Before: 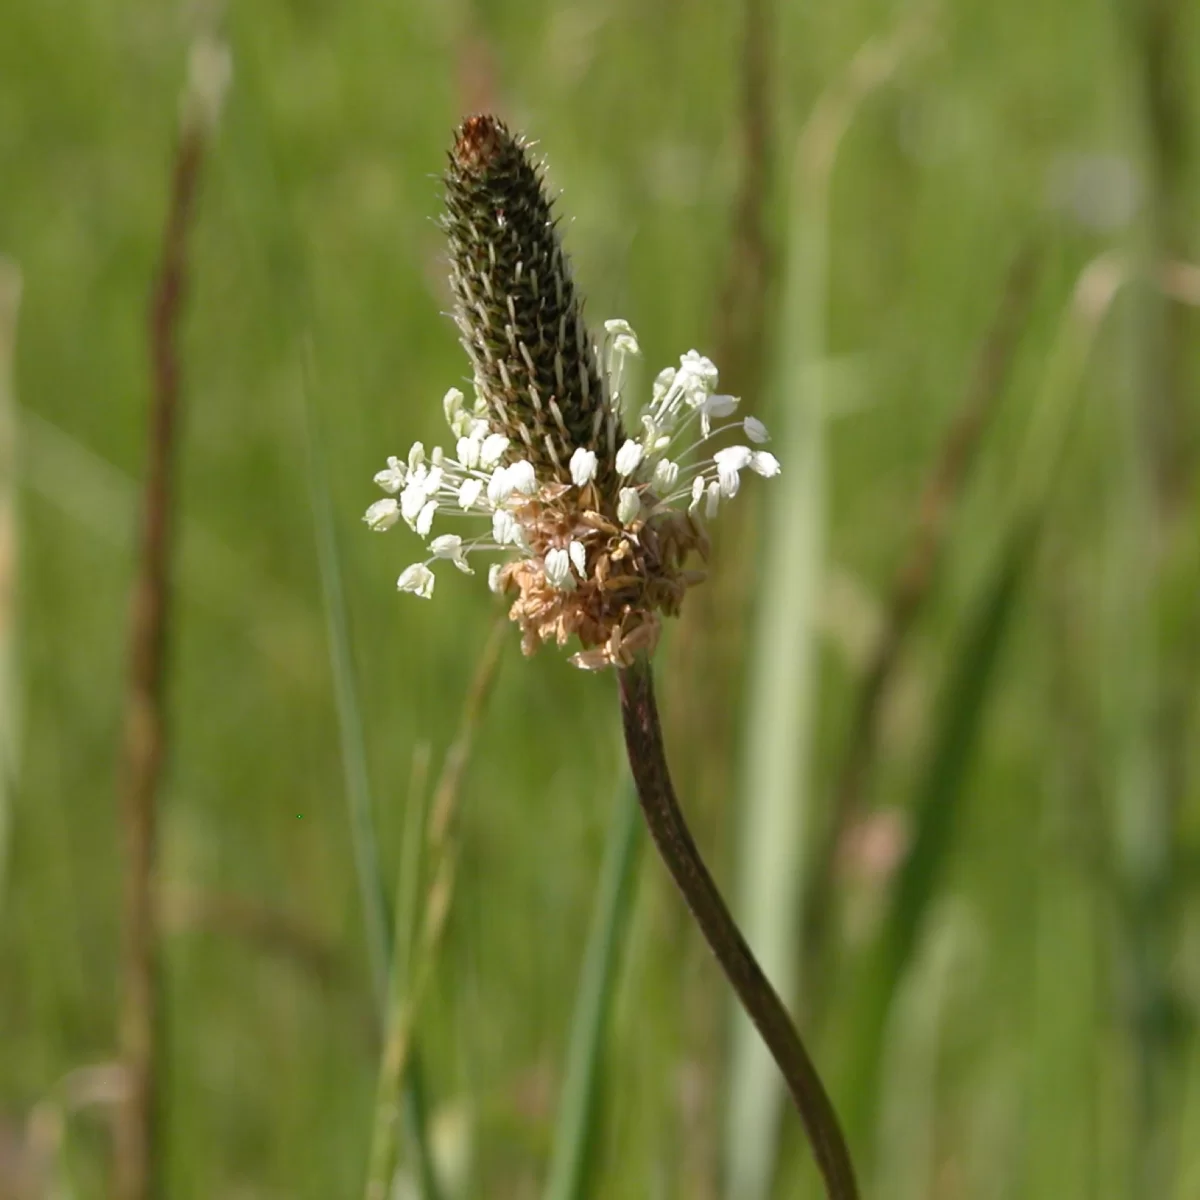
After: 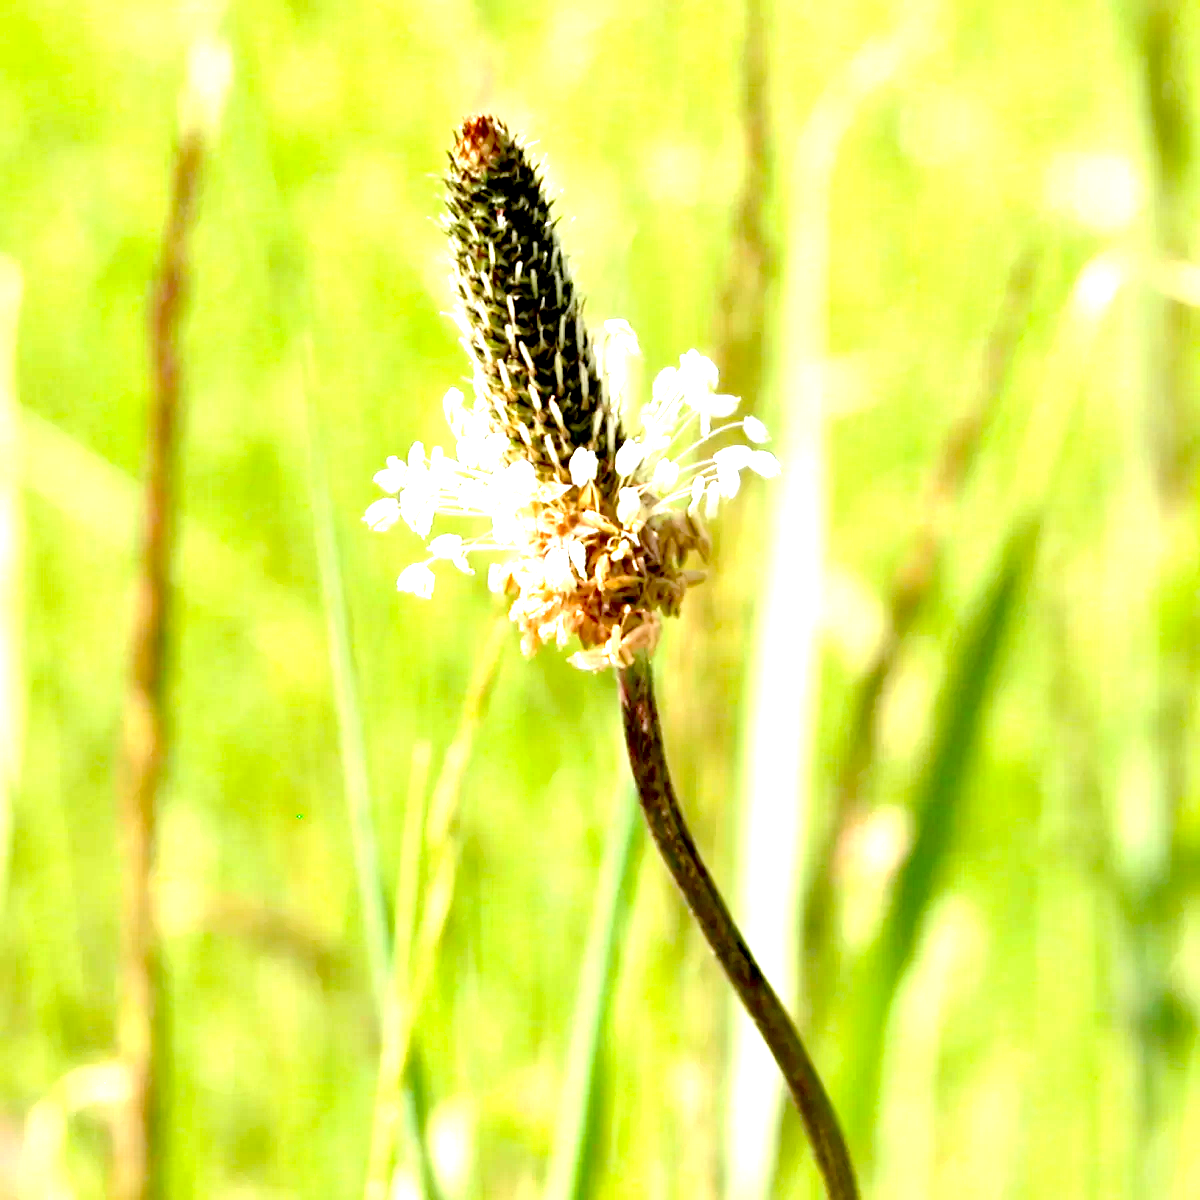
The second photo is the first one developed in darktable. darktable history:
exposure: black level correction 0.015, exposure 1.766 EV, compensate exposure bias true, compensate highlight preservation false
tone equalizer: -8 EV -0.763 EV, -7 EV -0.703 EV, -6 EV -0.603 EV, -5 EV -0.424 EV, -3 EV 0.388 EV, -2 EV 0.6 EV, -1 EV 0.692 EV, +0 EV 0.727 EV, smoothing 1
